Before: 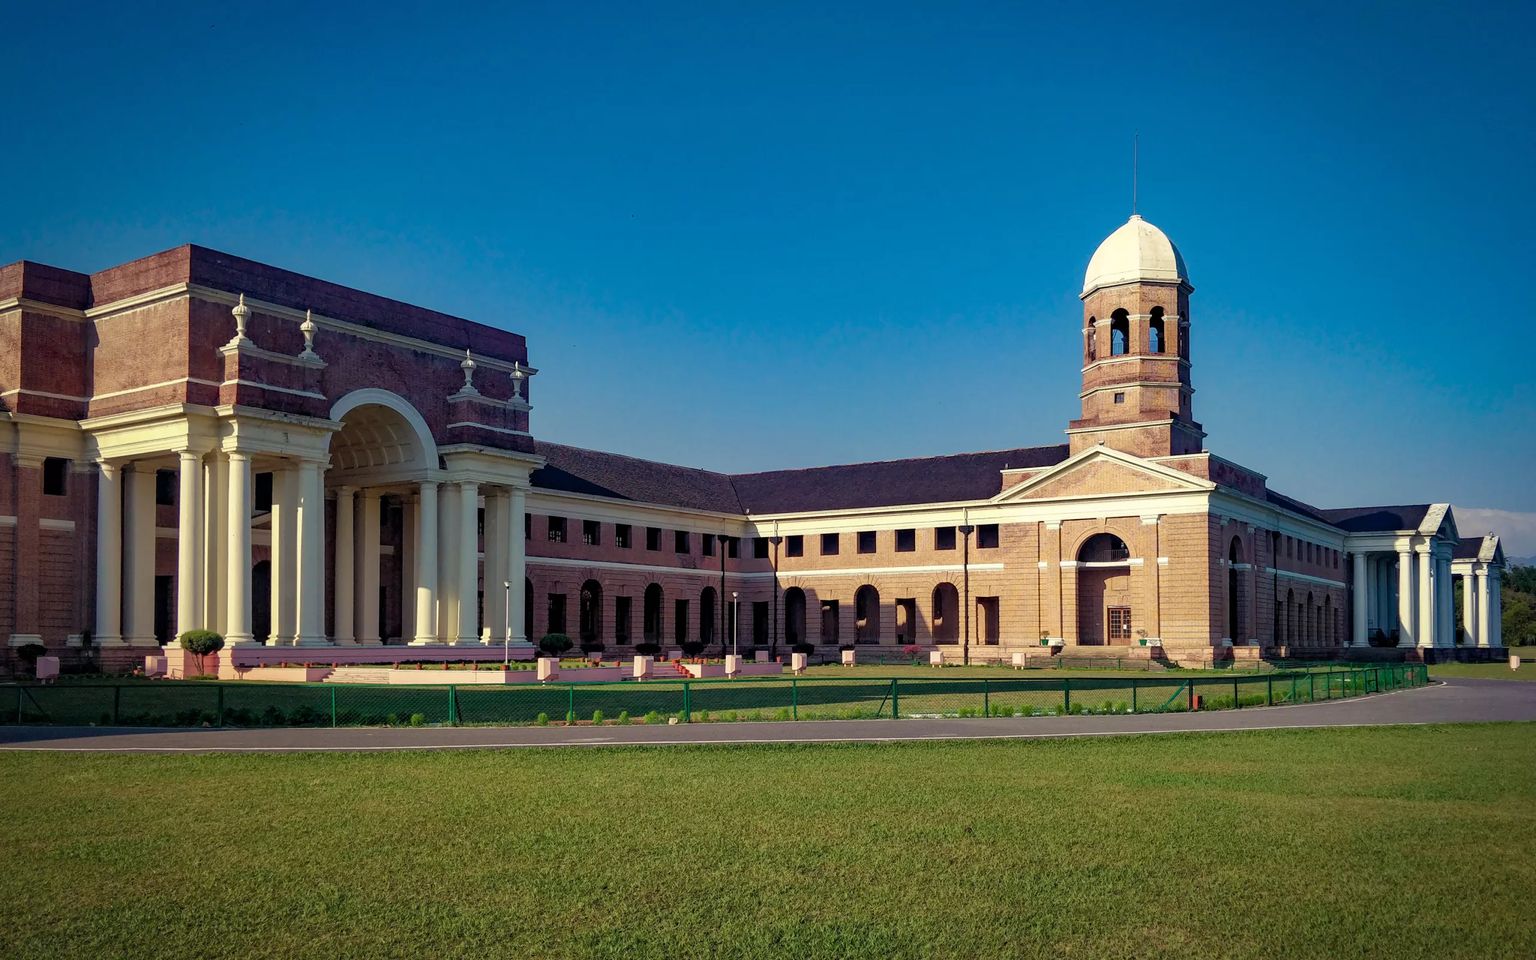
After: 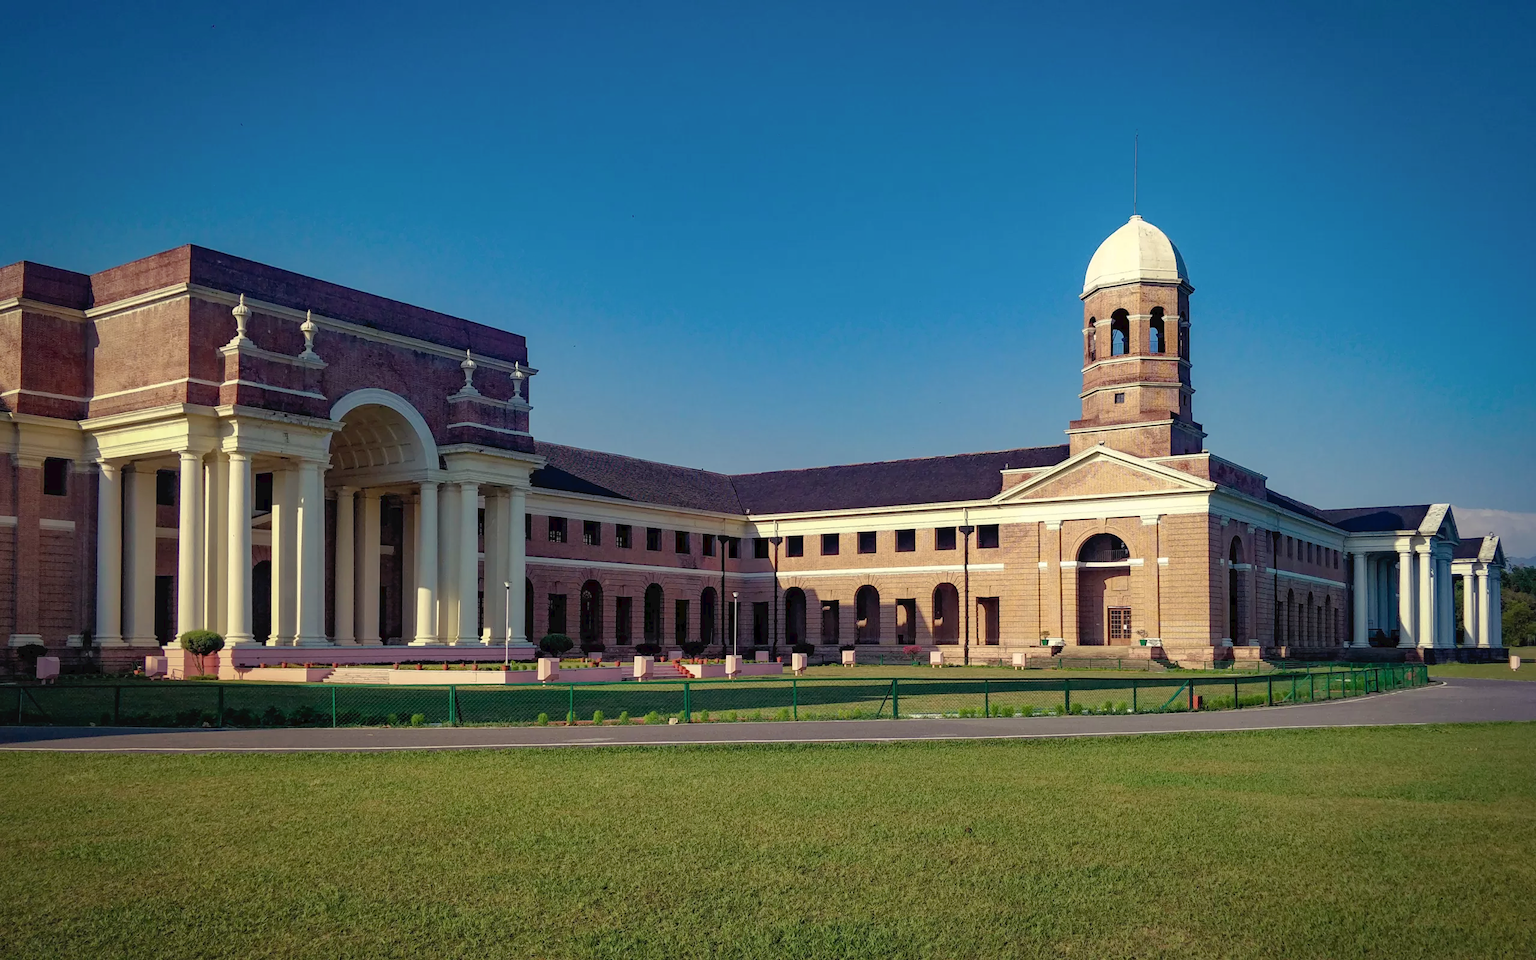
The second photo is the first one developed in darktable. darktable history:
tone equalizer: on, module defaults
tone curve: curves: ch0 [(0, 0) (0.003, 0.032) (0.011, 0.034) (0.025, 0.039) (0.044, 0.055) (0.069, 0.078) (0.1, 0.111) (0.136, 0.147) (0.177, 0.191) (0.224, 0.238) (0.277, 0.291) (0.335, 0.35) (0.399, 0.41) (0.468, 0.48) (0.543, 0.547) (0.623, 0.621) (0.709, 0.699) (0.801, 0.789) (0.898, 0.884) (1, 1)], preserve colors none
